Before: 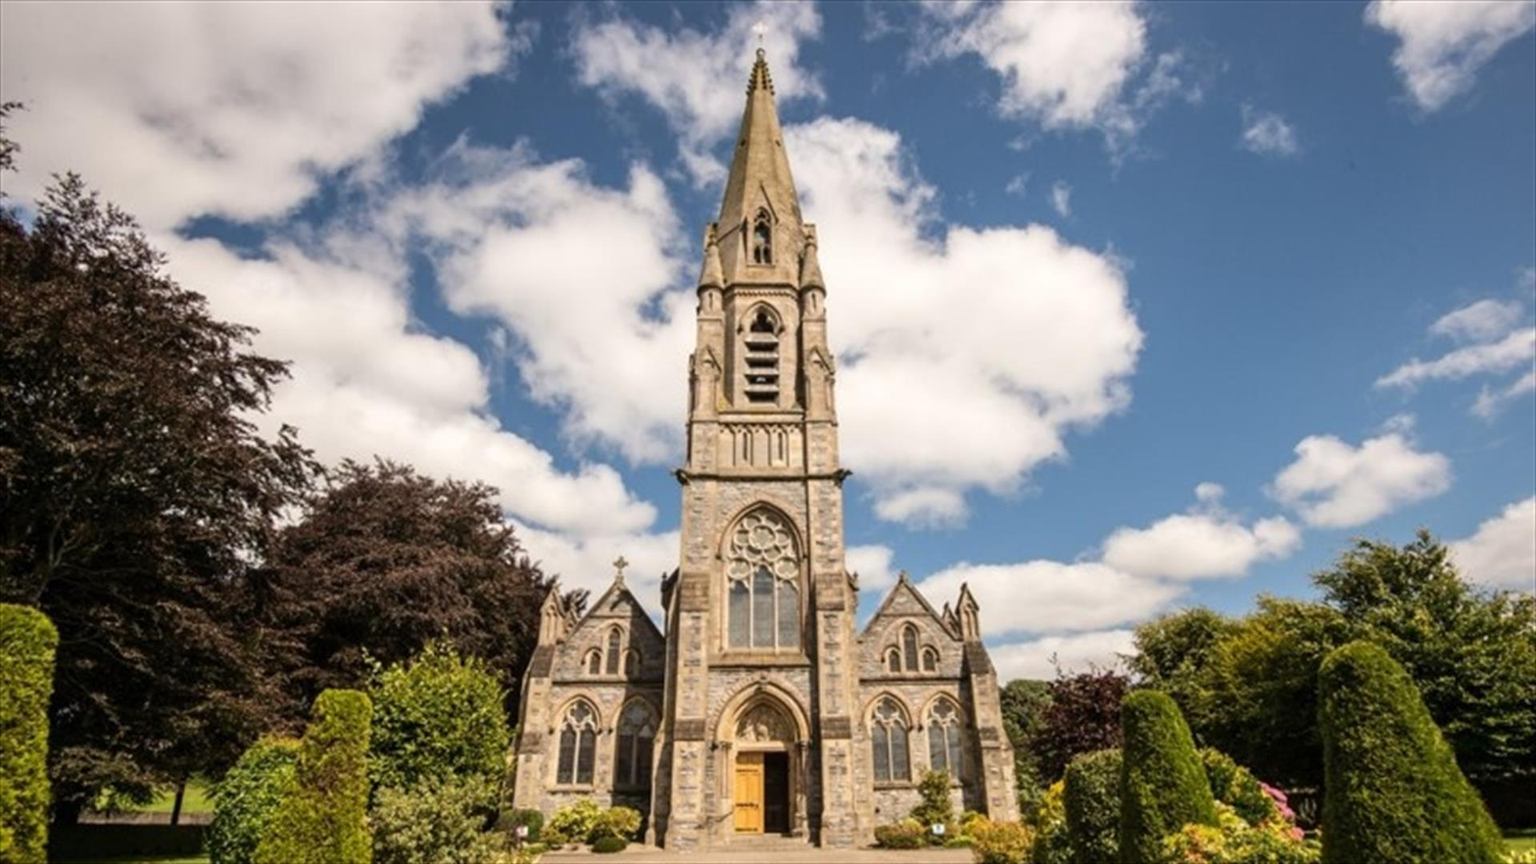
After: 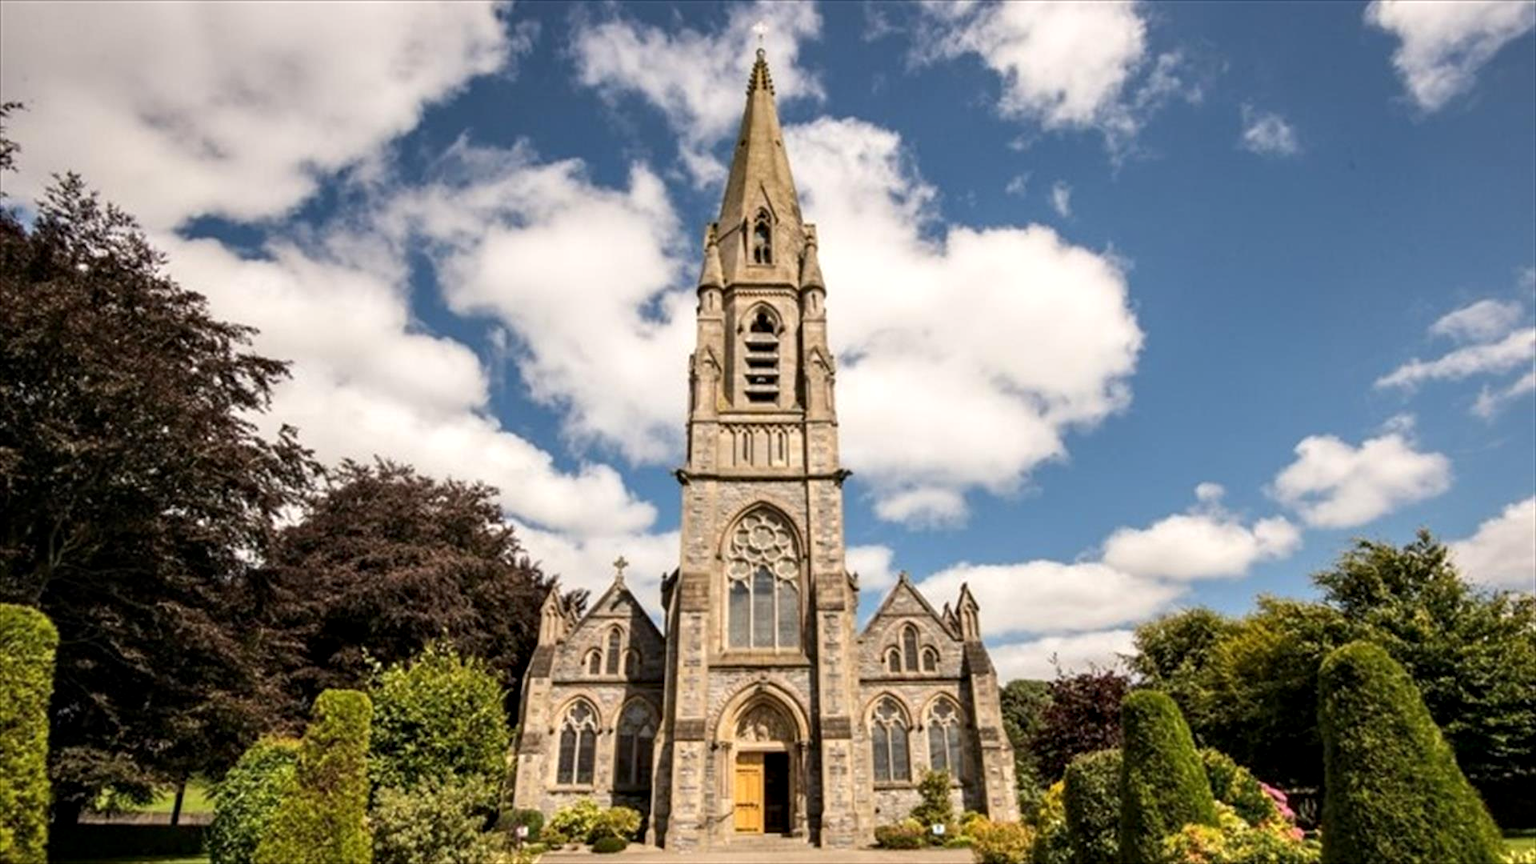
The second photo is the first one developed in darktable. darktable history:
contrast equalizer: octaves 7, y [[0.528 ×6], [0.514 ×6], [0.362 ×6], [0 ×6], [0 ×6]]
